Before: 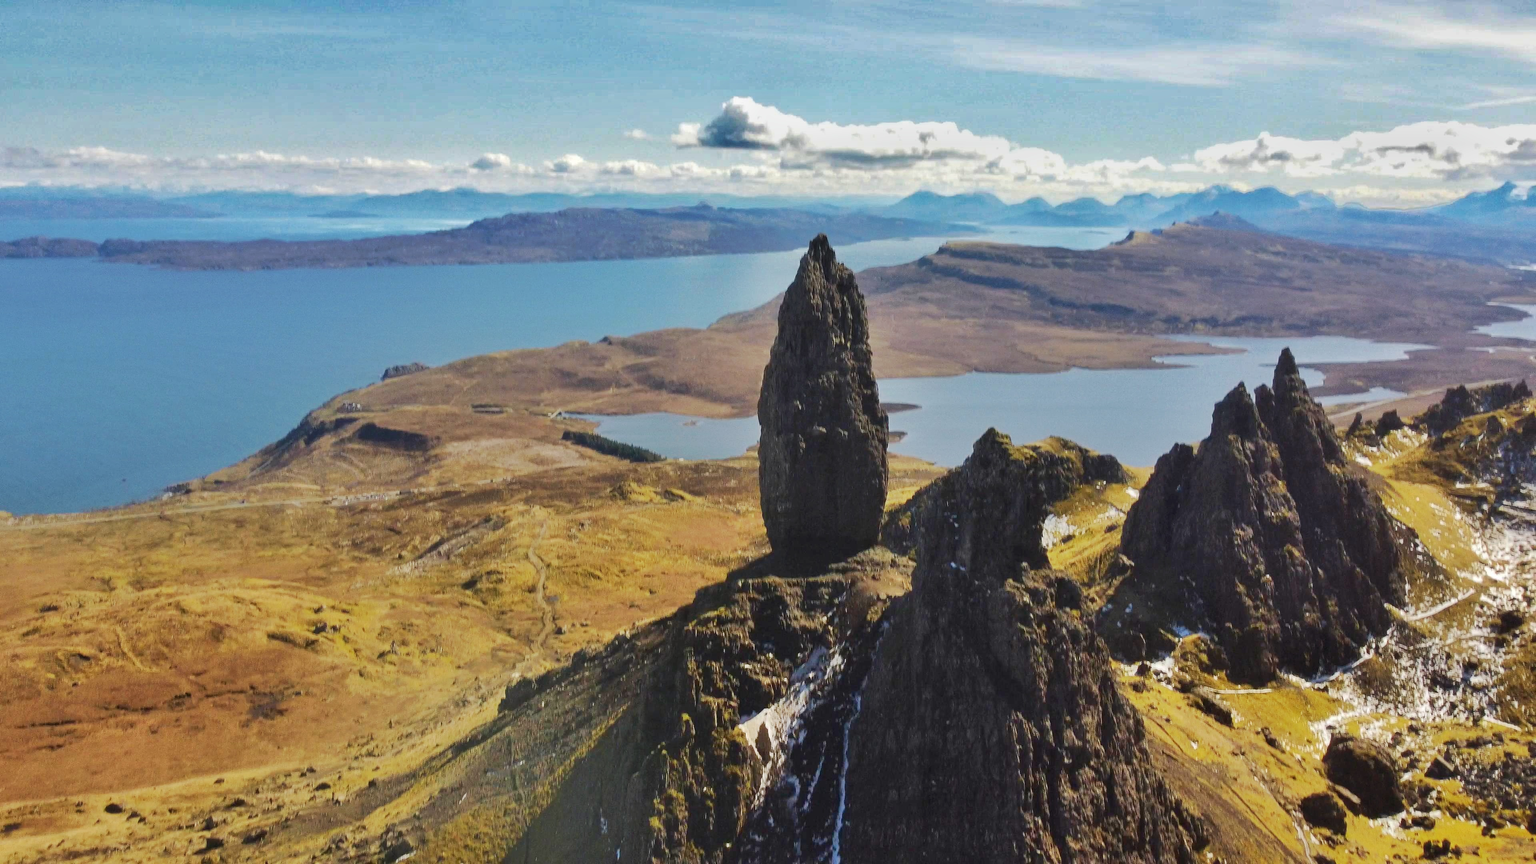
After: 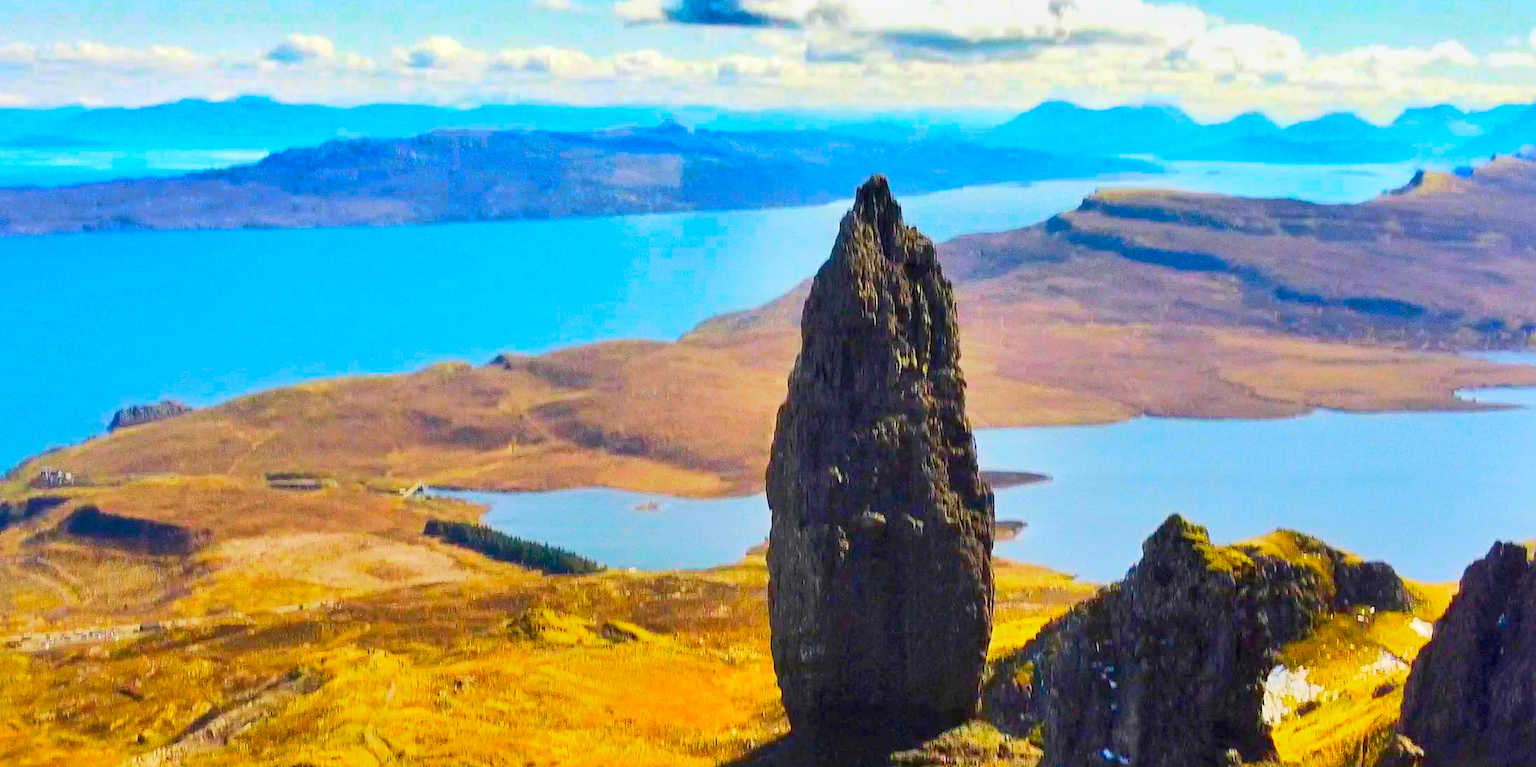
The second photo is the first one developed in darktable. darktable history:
contrast brightness saturation: contrast 0.204, brightness 0.198, saturation 0.783
contrast equalizer: octaves 7, y [[0.5, 0.488, 0.462, 0.461, 0.491, 0.5], [0.5 ×6], [0.5 ×6], [0 ×6], [0 ×6]], mix 0.157
color balance rgb: linear chroma grading › global chroma 7.72%, perceptual saturation grading › global saturation 0.574%, global vibrance 33.274%
crop: left 20.81%, top 15.469%, right 21.955%, bottom 33.681%
exposure: black level correction 0.009, exposure 0.017 EV, compensate highlight preservation false
